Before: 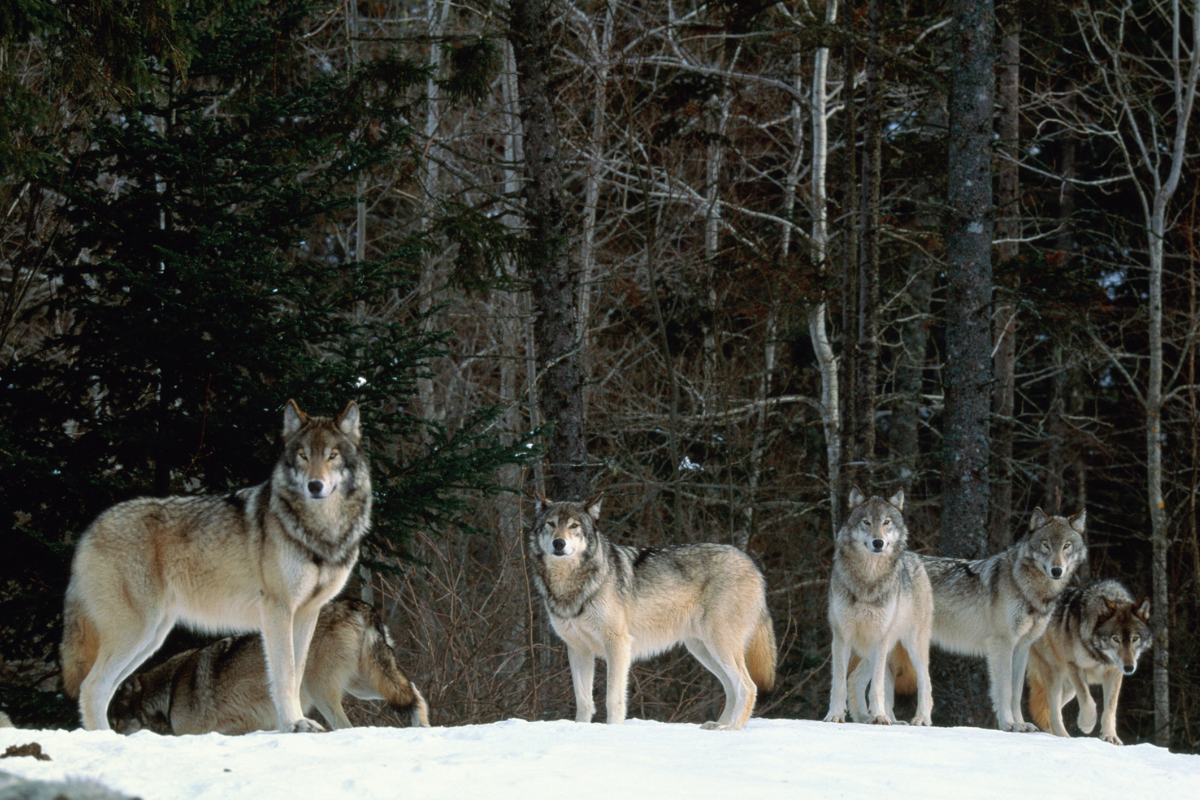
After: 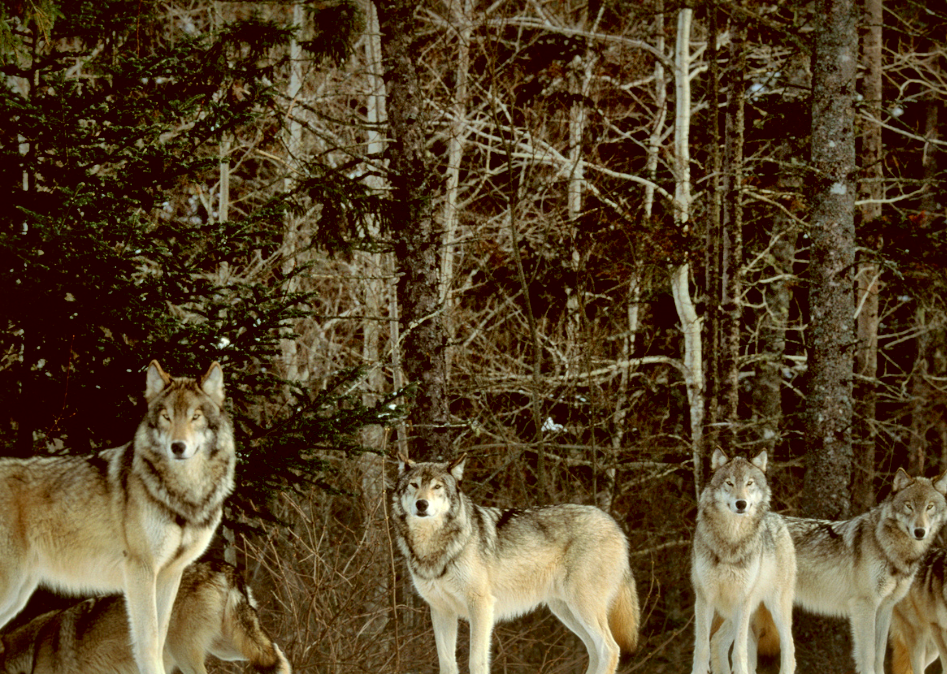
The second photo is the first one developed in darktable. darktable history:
local contrast: mode bilateral grid, contrast 44, coarseness 69, detail 212%, midtone range 0.2
crop: left 11.447%, top 4.978%, right 9.567%, bottom 10.695%
color correction: highlights a* -6.17, highlights b* 9.48, shadows a* 10.67, shadows b* 23.57
shadows and highlights: on, module defaults
